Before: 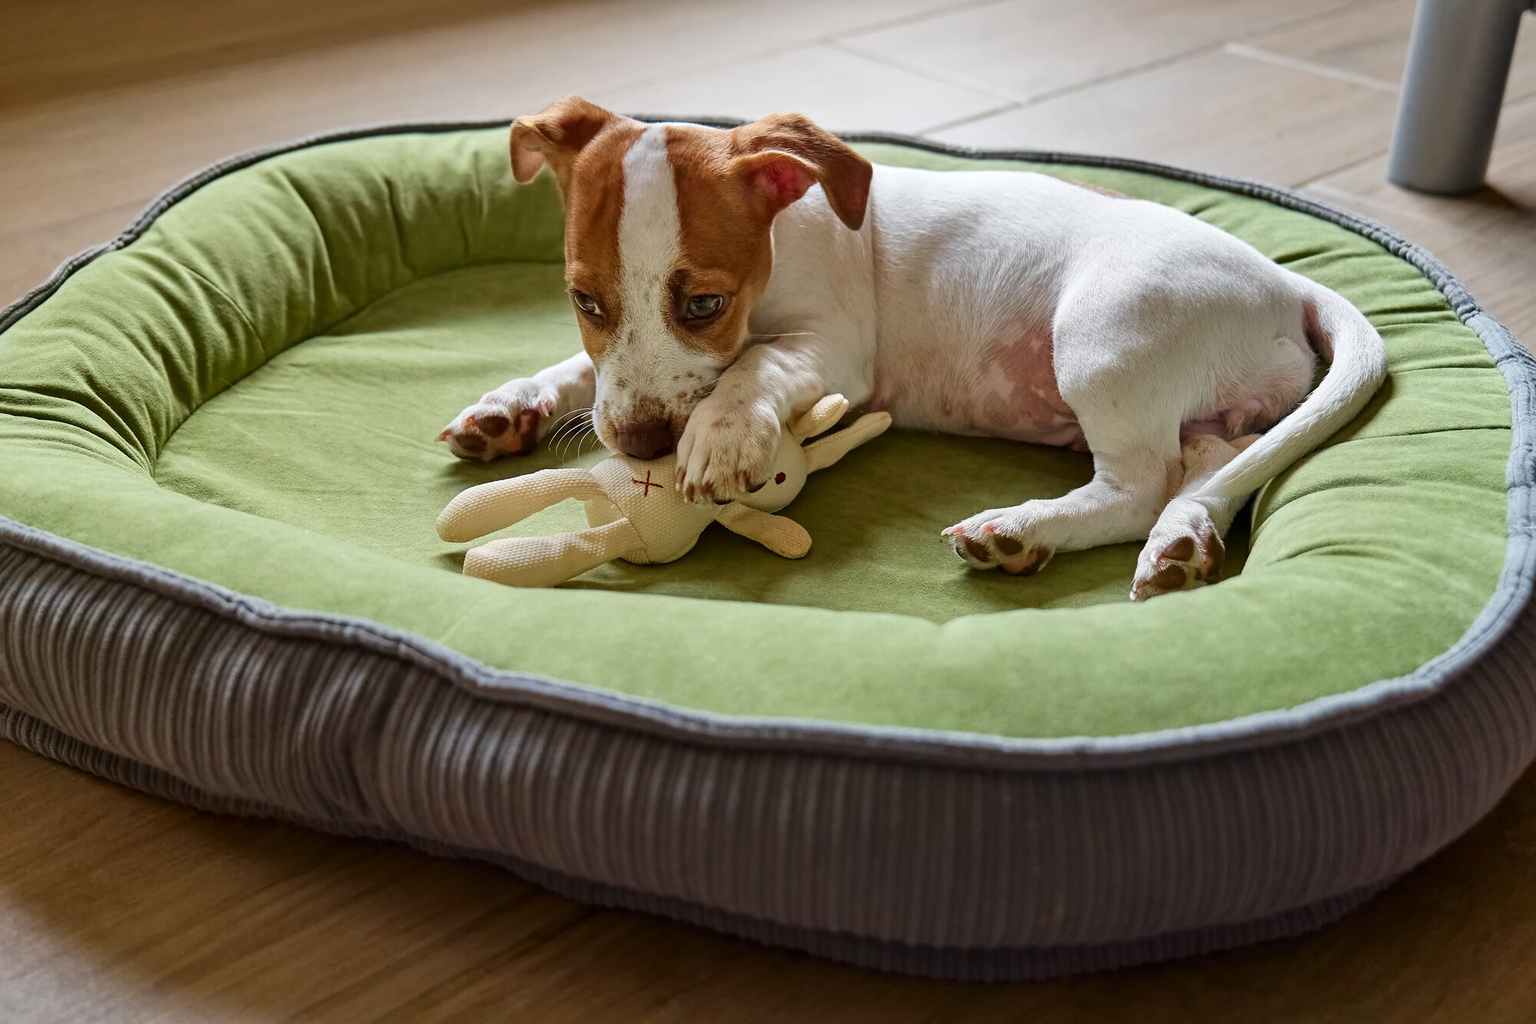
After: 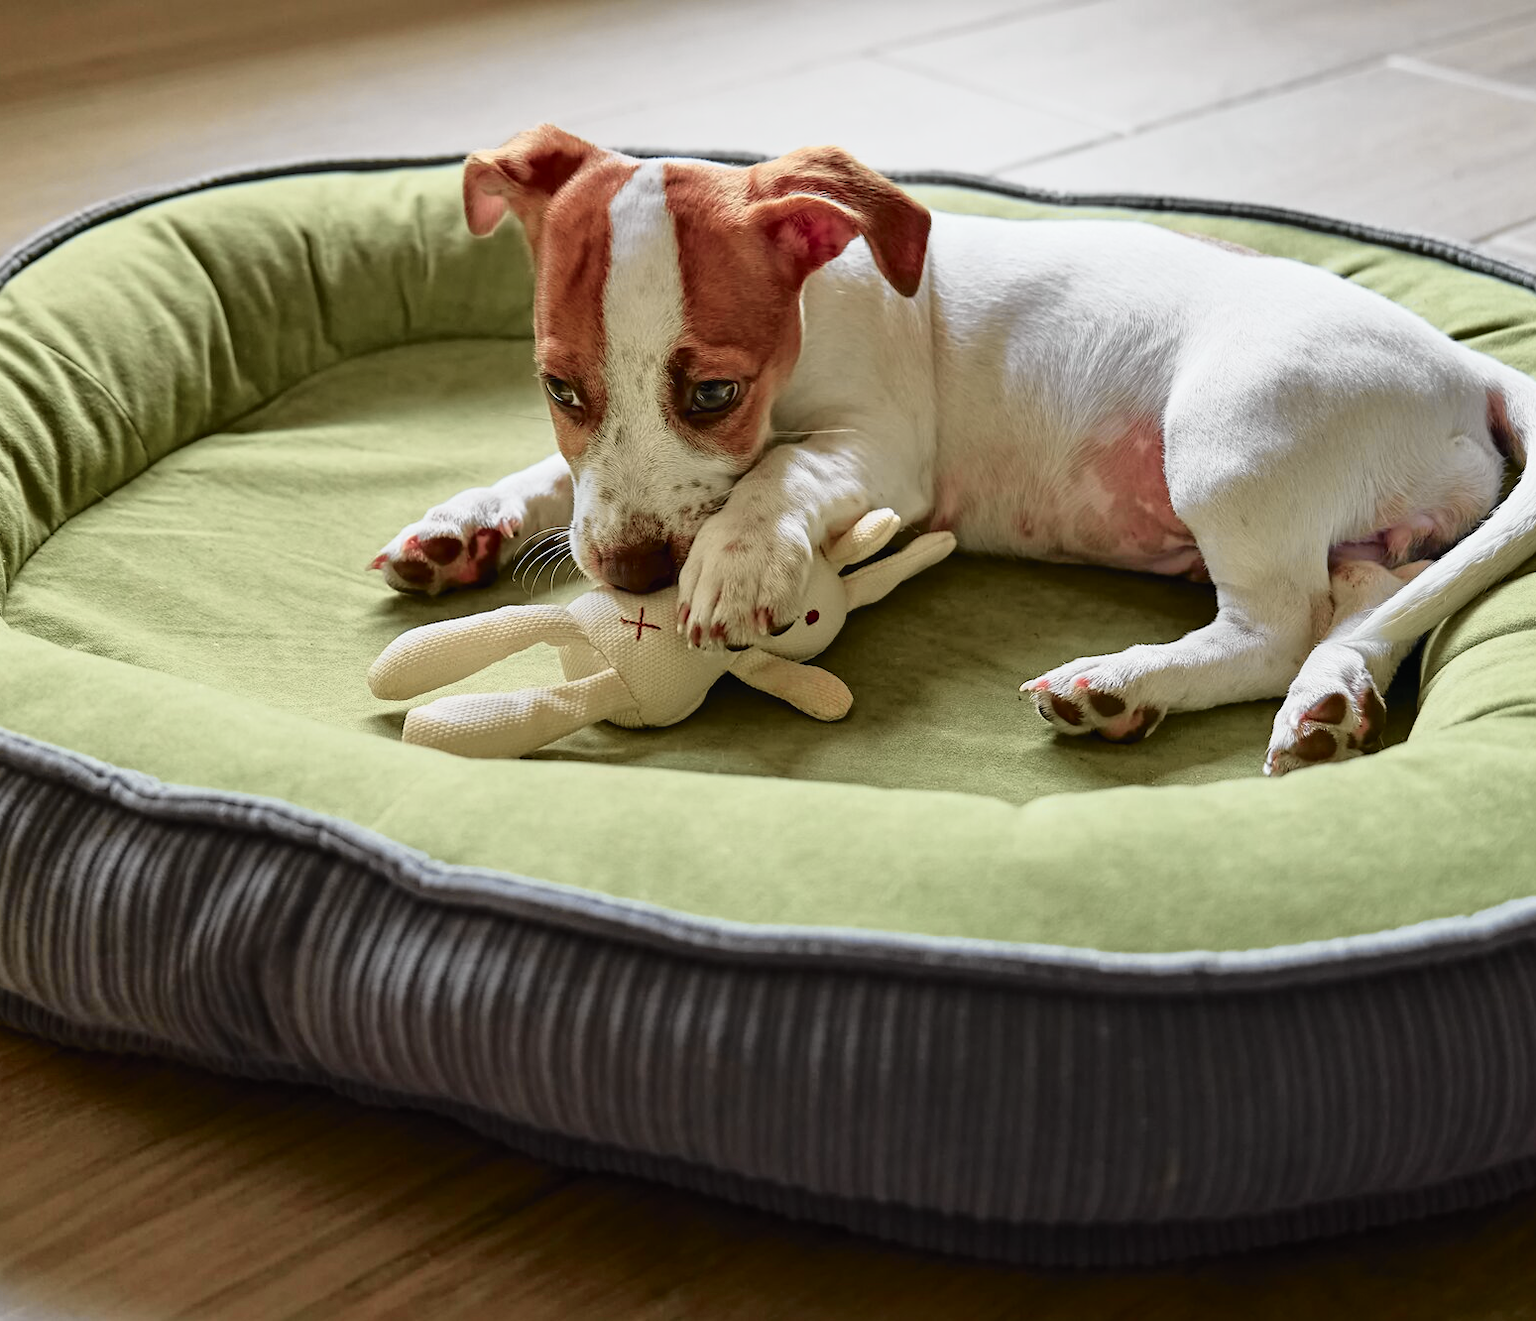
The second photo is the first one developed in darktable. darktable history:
crop: left 9.88%, right 12.664%
tone curve: curves: ch0 [(0, 0.009) (0.105, 0.08) (0.195, 0.18) (0.283, 0.316) (0.384, 0.434) (0.485, 0.531) (0.638, 0.69) (0.81, 0.872) (1, 0.977)]; ch1 [(0, 0) (0.161, 0.092) (0.35, 0.33) (0.379, 0.401) (0.456, 0.469) (0.502, 0.5) (0.525, 0.514) (0.586, 0.617) (0.635, 0.655) (1, 1)]; ch2 [(0, 0) (0.371, 0.362) (0.437, 0.437) (0.48, 0.49) (0.53, 0.515) (0.56, 0.571) (0.622, 0.606) (1, 1)], color space Lab, independent channels, preserve colors none
